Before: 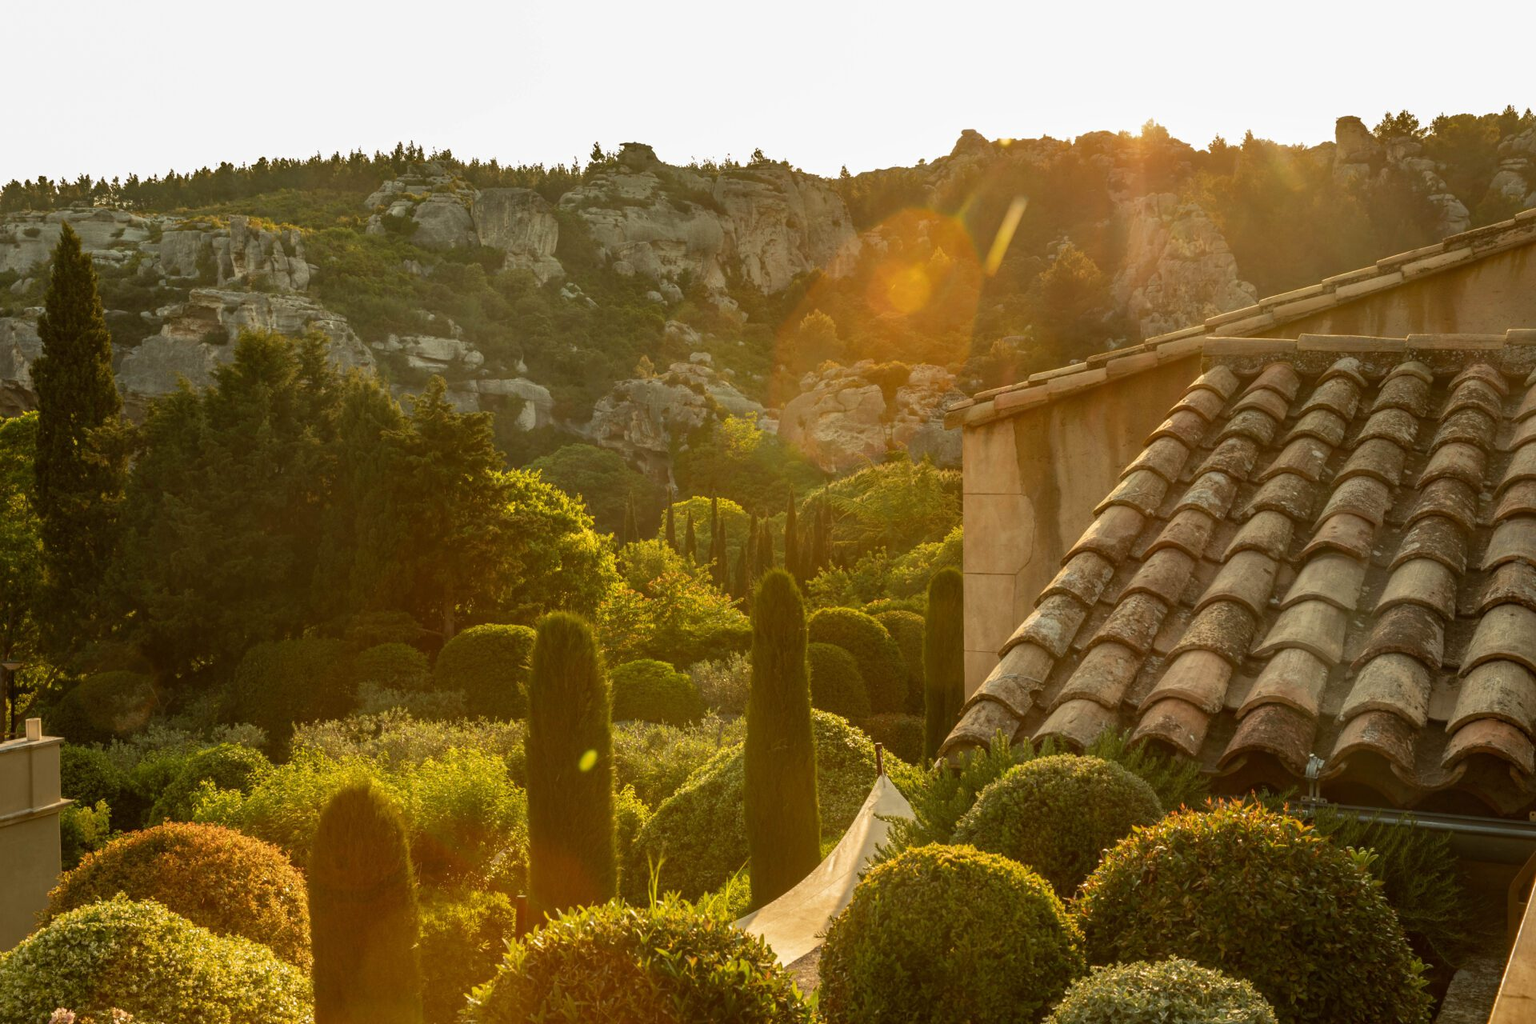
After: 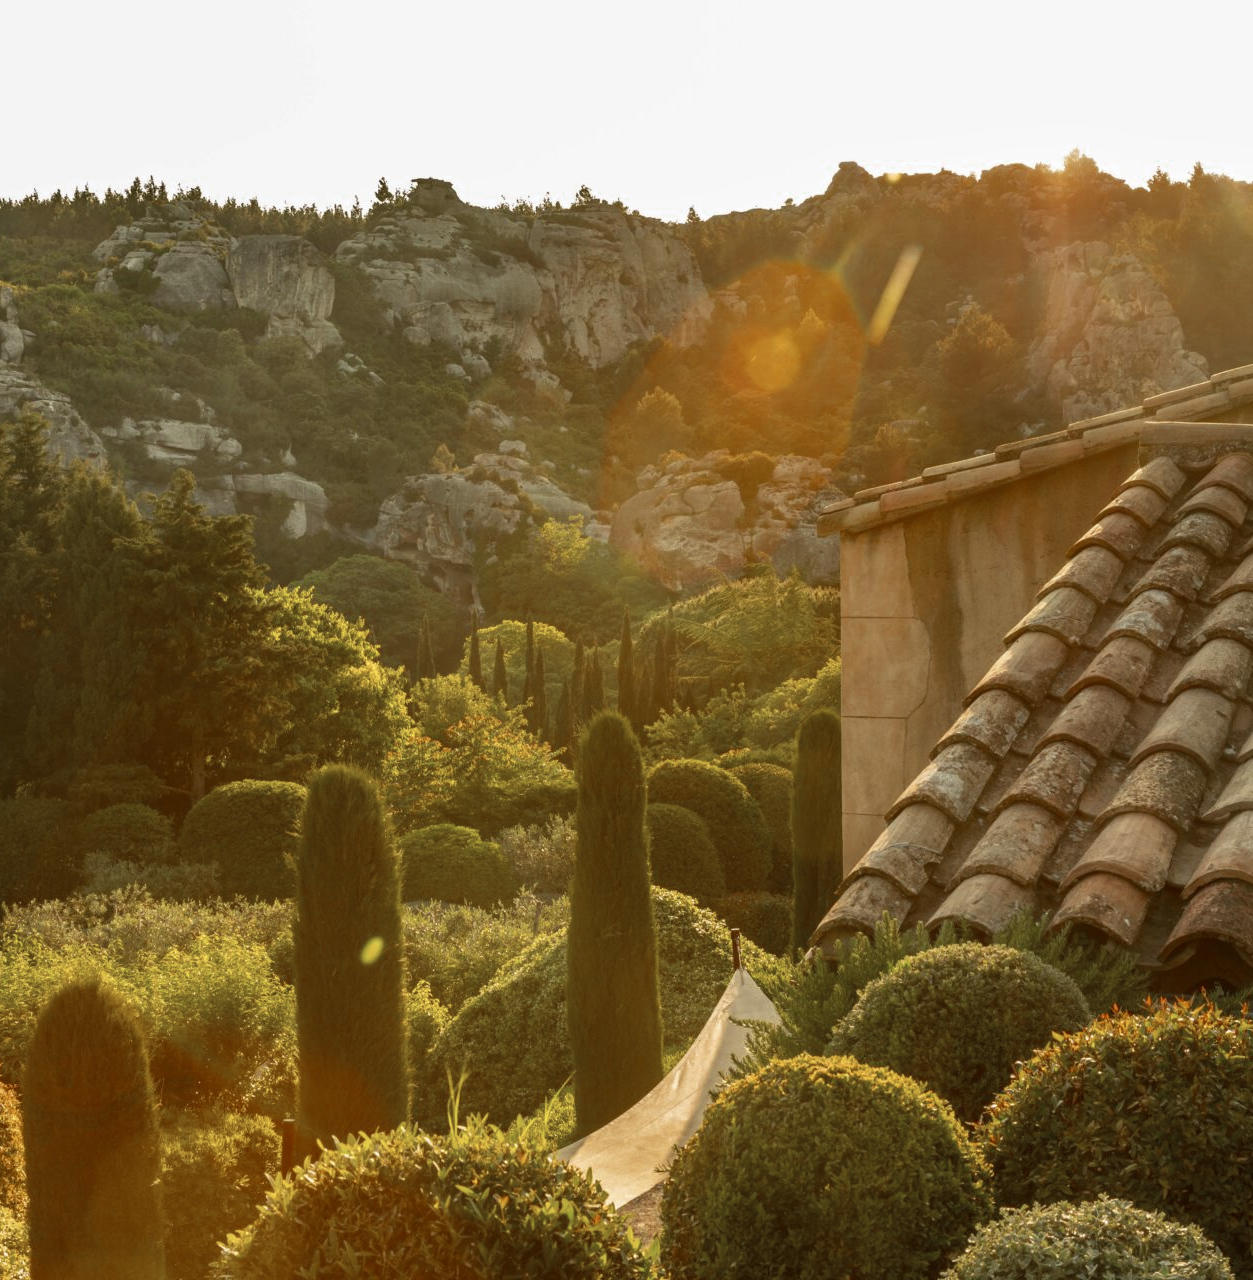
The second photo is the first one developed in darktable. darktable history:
color zones: curves: ch0 [(0, 0.5) (0.125, 0.4) (0.25, 0.5) (0.375, 0.4) (0.5, 0.4) (0.625, 0.6) (0.75, 0.6) (0.875, 0.5)]; ch1 [(0, 0.4) (0.125, 0.5) (0.25, 0.4) (0.375, 0.4) (0.5, 0.4) (0.625, 0.4) (0.75, 0.5) (0.875, 0.4)]; ch2 [(0, 0.6) (0.125, 0.5) (0.25, 0.5) (0.375, 0.6) (0.5, 0.6) (0.625, 0.5) (0.75, 0.5) (0.875, 0.5)]
crop and rotate: left 18.928%, right 15.771%
